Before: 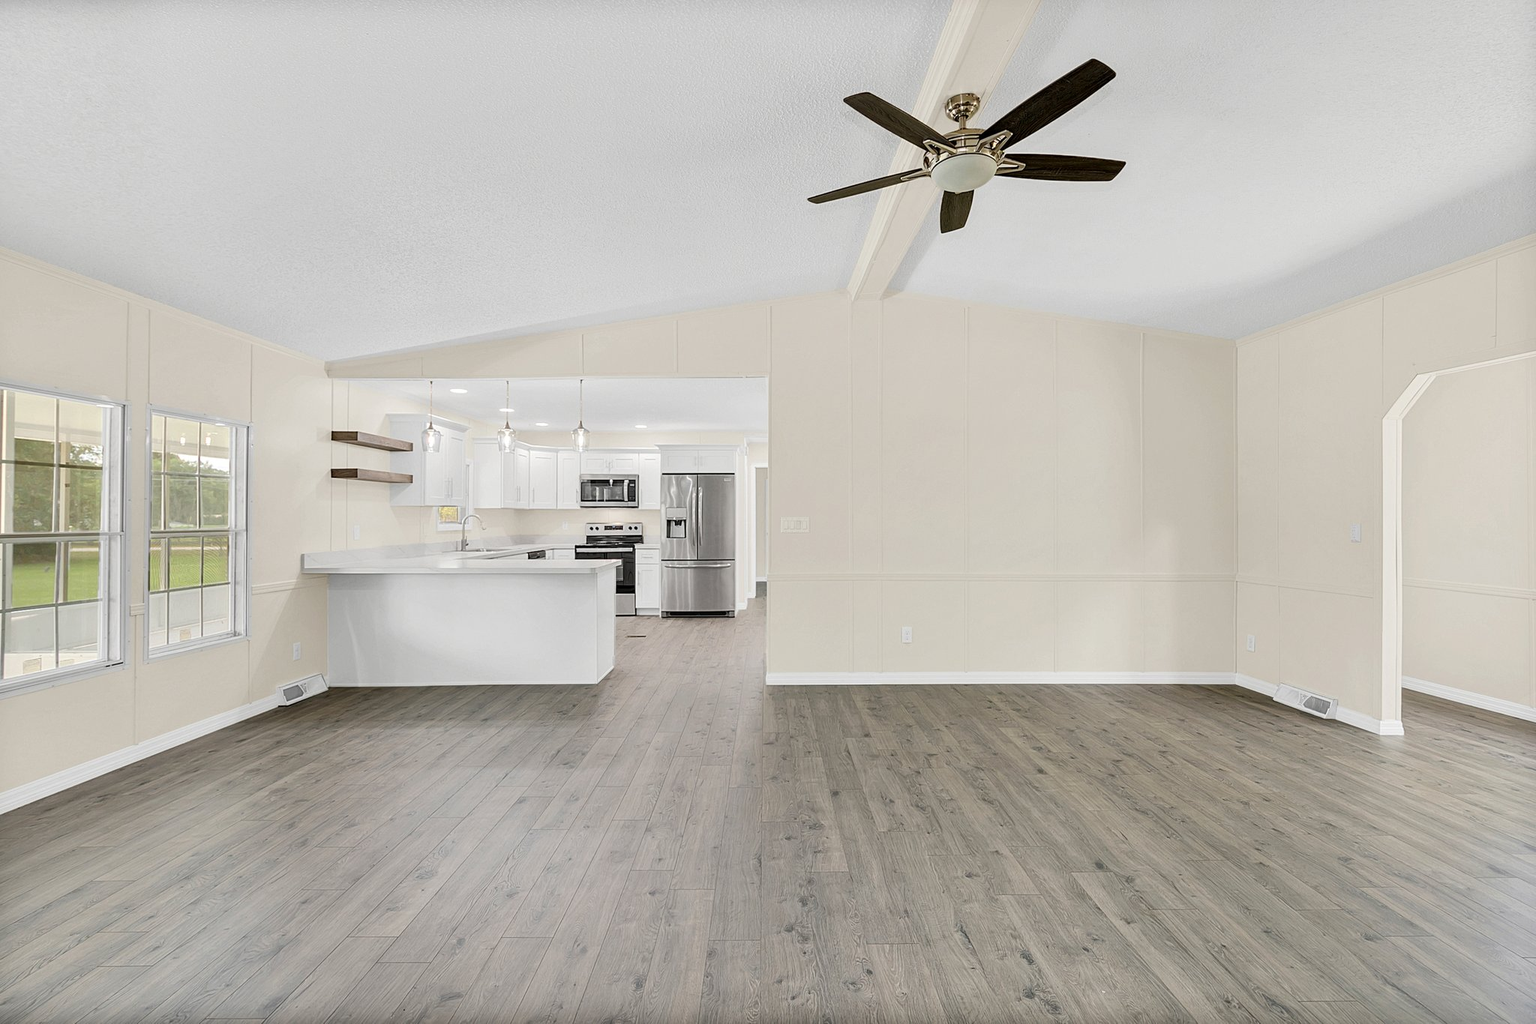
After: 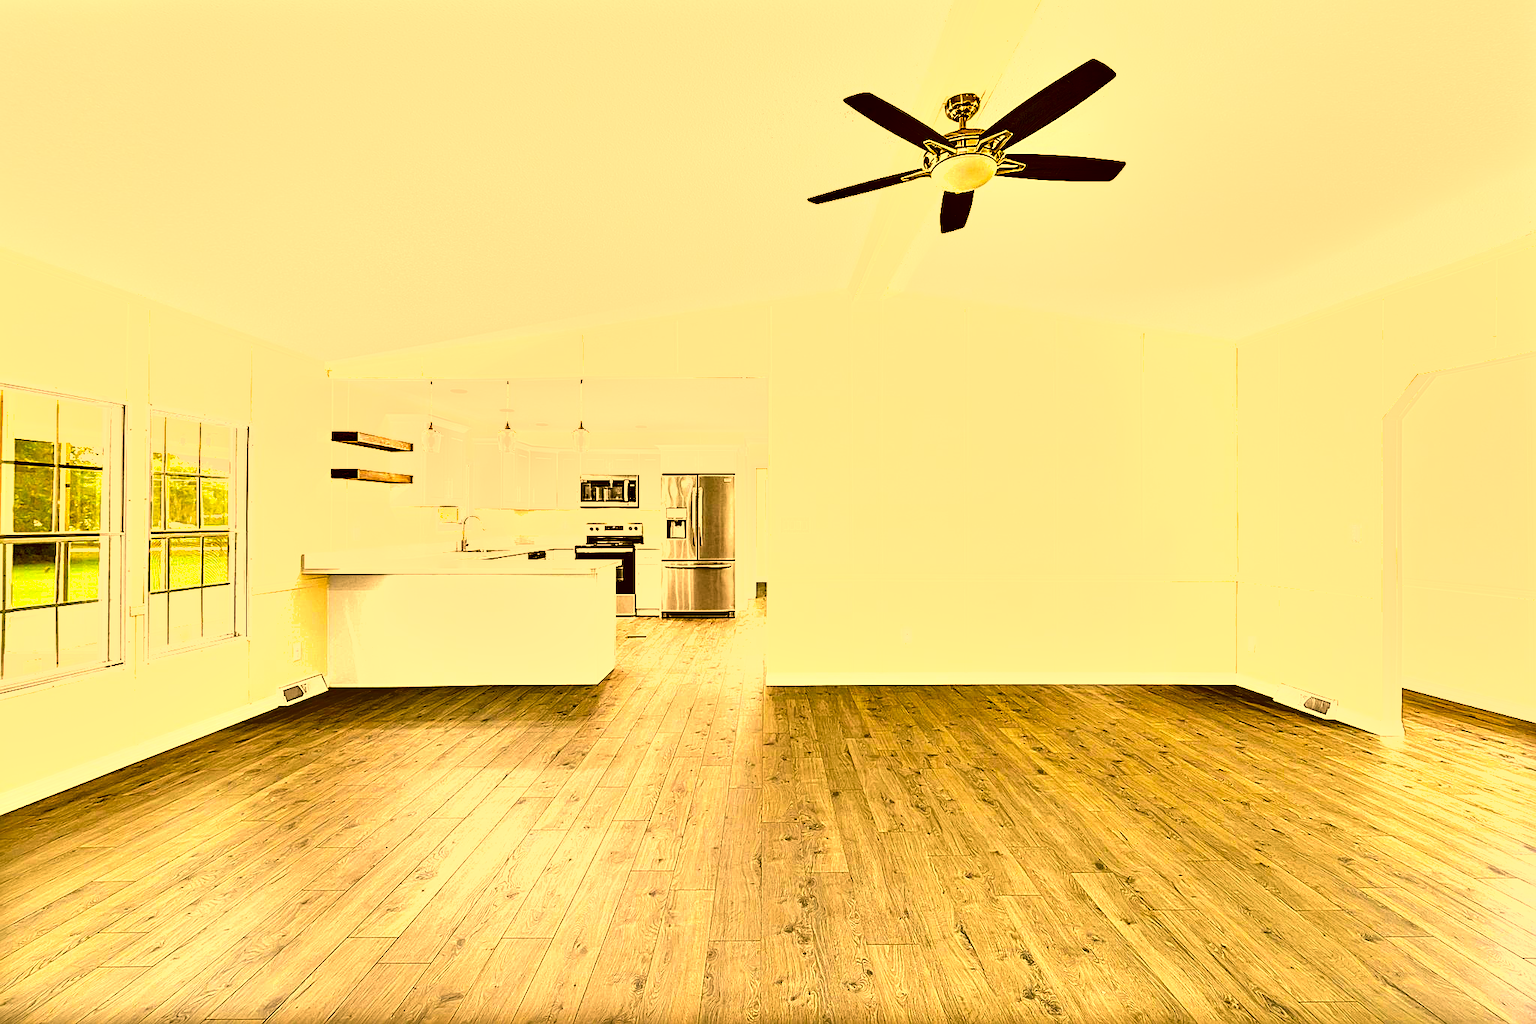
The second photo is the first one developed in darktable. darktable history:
color correction: highlights a* 10.44, highlights b* 30.04, shadows a* 2.73, shadows b* 17.51, saturation 1.72
sharpen: on, module defaults
shadows and highlights: shadows 53, soften with gaussian
exposure: black level correction 0, exposure 1.2 EV, compensate exposure bias true, compensate highlight preservation false
